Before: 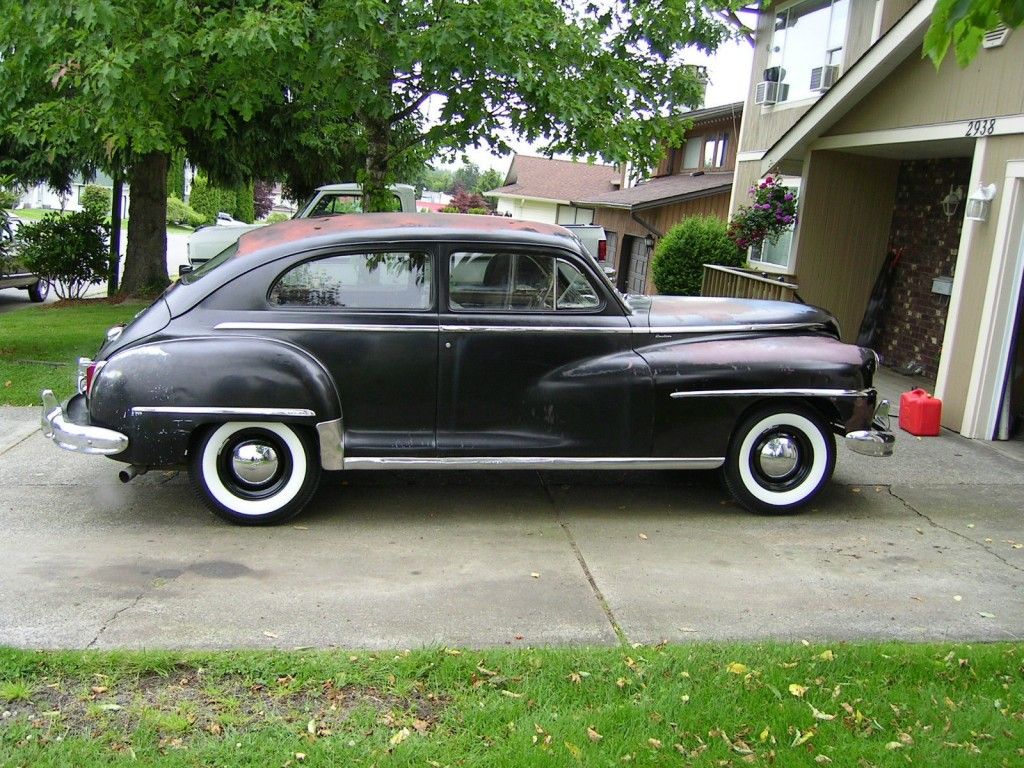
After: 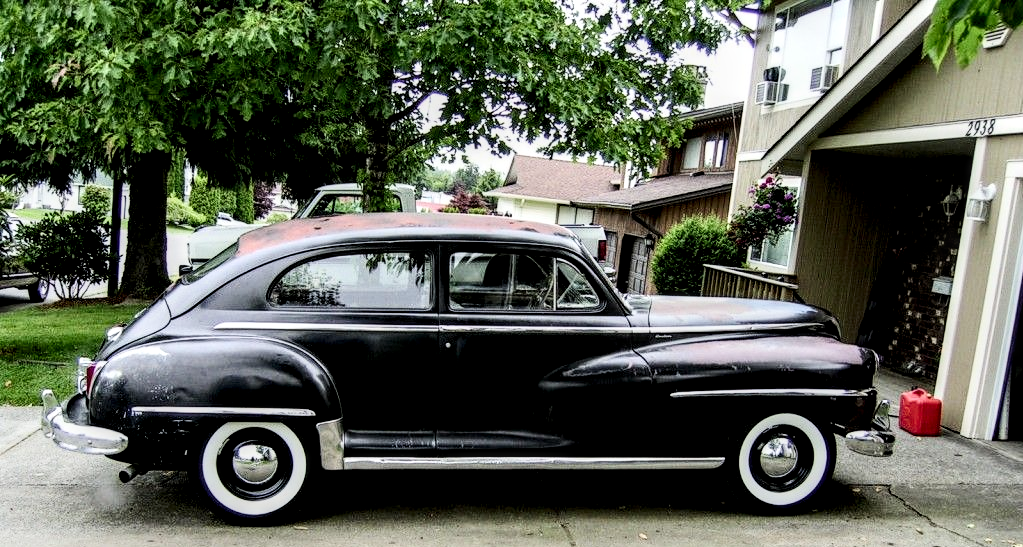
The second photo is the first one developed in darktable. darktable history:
filmic rgb: black relative exposure -4.27 EV, white relative exposure 4.56 EV, hardness 2.4, contrast 1.051
local contrast: highlights 79%, shadows 56%, detail 174%, midtone range 0.425
crop: bottom 28.739%
contrast brightness saturation: contrast 0.281
